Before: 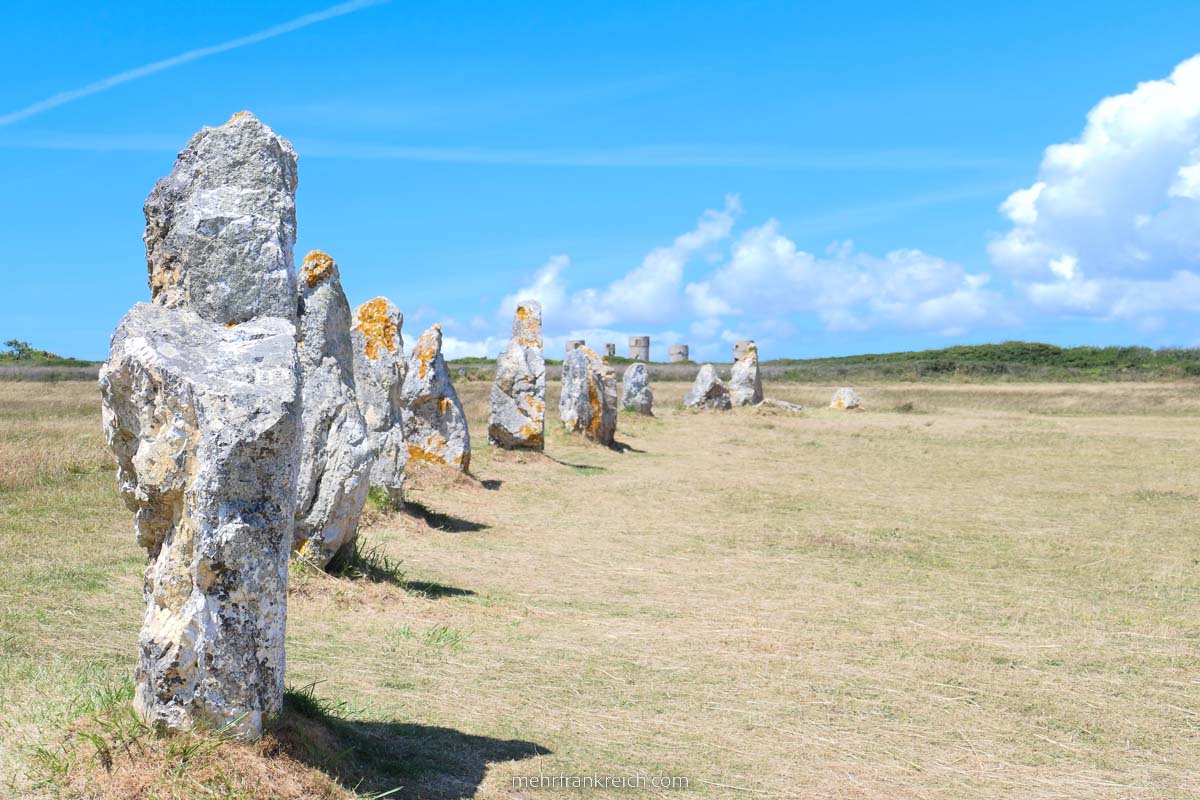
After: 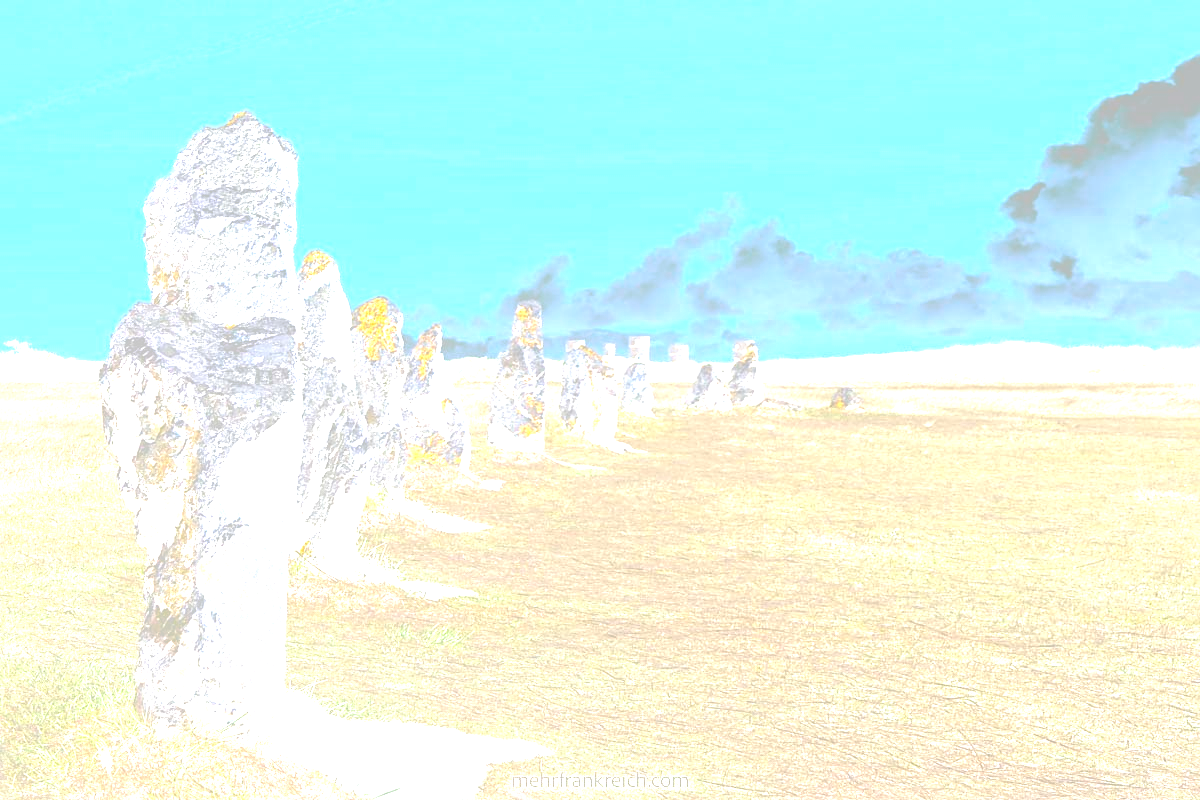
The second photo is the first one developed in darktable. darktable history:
tone equalizer: -8 EV -1.08 EV, -7 EV -1.01 EV, -6 EV -0.867 EV, -5 EV -0.578 EV, -3 EV 0.578 EV, -2 EV 0.867 EV, -1 EV 1.01 EV, +0 EV 1.08 EV, edges refinement/feathering 500, mask exposure compensation -1.57 EV, preserve details no
bloom: size 85%, threshold 5%, strength 85%
sharpen: amount 0.2
local contrast: on, module defaults
